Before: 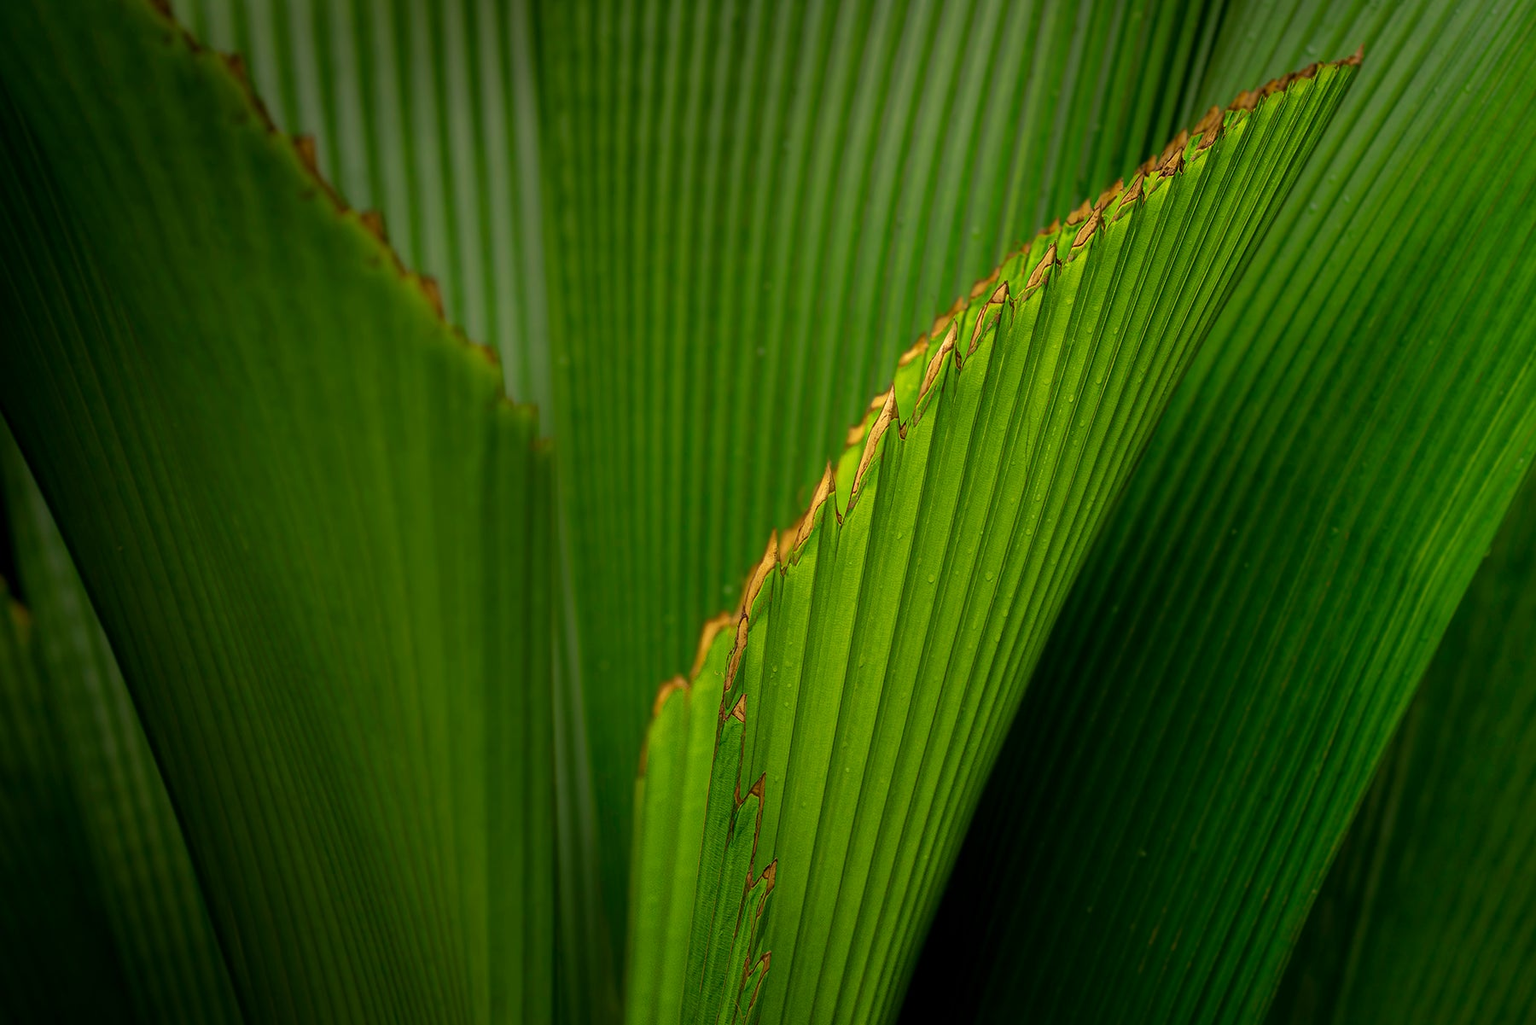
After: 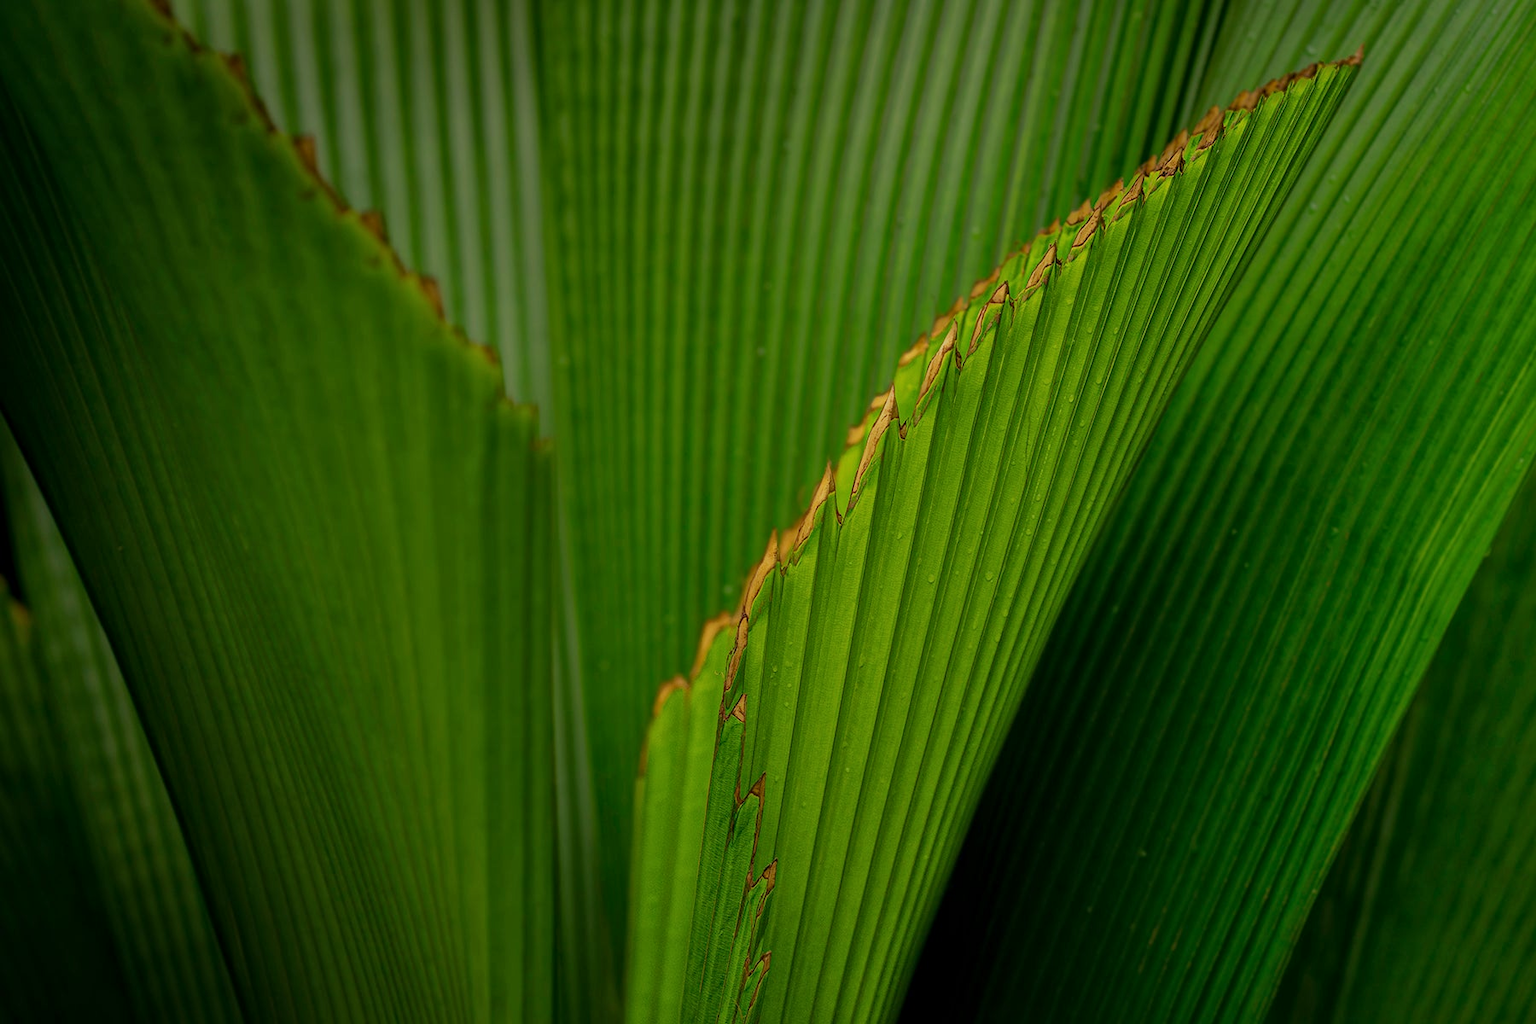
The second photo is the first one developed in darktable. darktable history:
exposure: exposure -0.153 EV, compensate highlight preservation false
tone equalizer: -8 EV 0.25 EV, -7 EV 0.417 EV, -6 EV 0.417 EV, -5 EV 0.25 EV, -3 EV -0.25 EV, -2 EV -0.417 EV, -1 EV -0.417 EV, +0 EV -0.25 EV, edges refinement/feathering 500, mask exposure compensation -1.57 EV, preserve details guided filter
local contrast: mode bilateral grid, contrast 10, coarseness 25, detail 115%, midtone range 0.2
